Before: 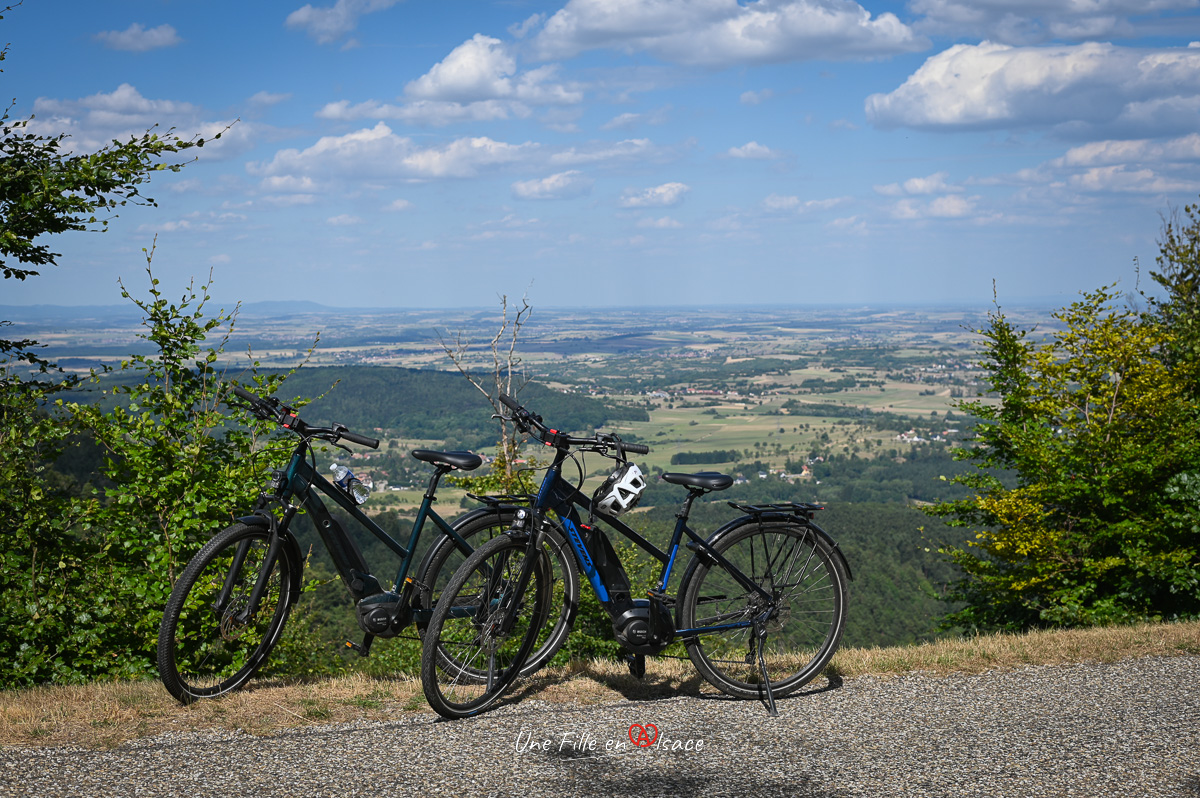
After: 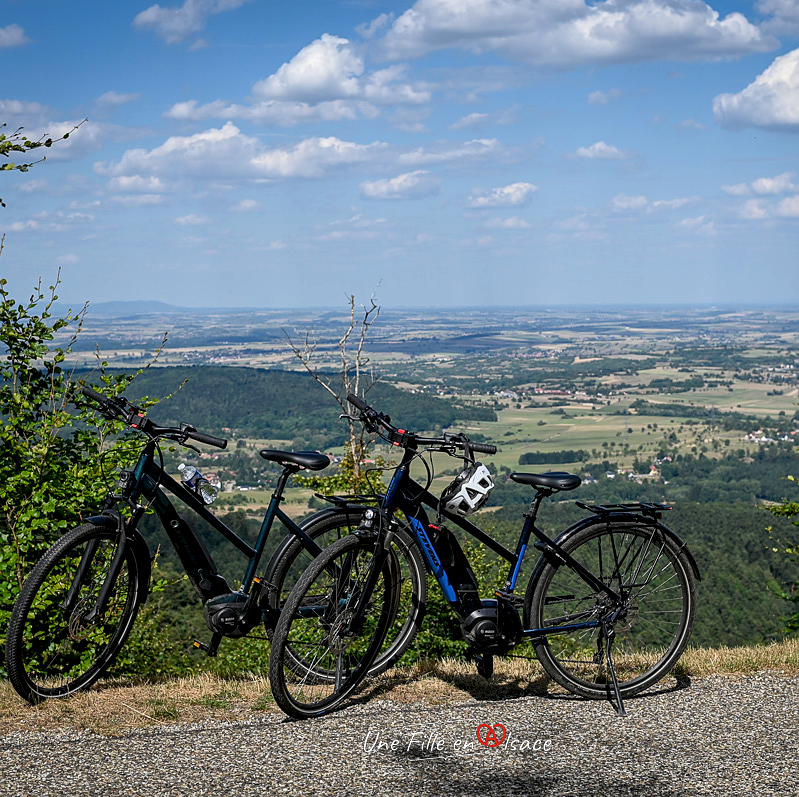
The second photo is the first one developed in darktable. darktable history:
sharpen: radius 1
crop and rotate: left 12.673%, right 20.66%
local contrast: on, module defaults
exposure: black level correction 0.007, compensate highlight preservation false
